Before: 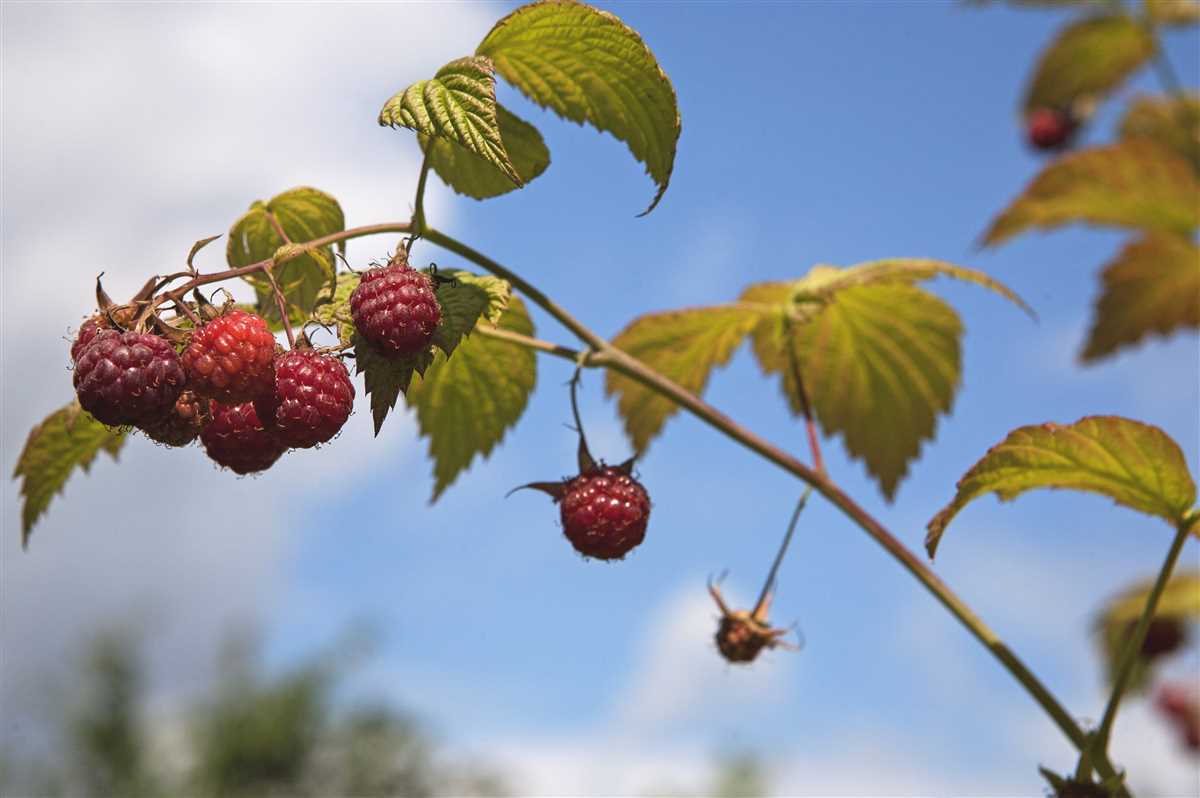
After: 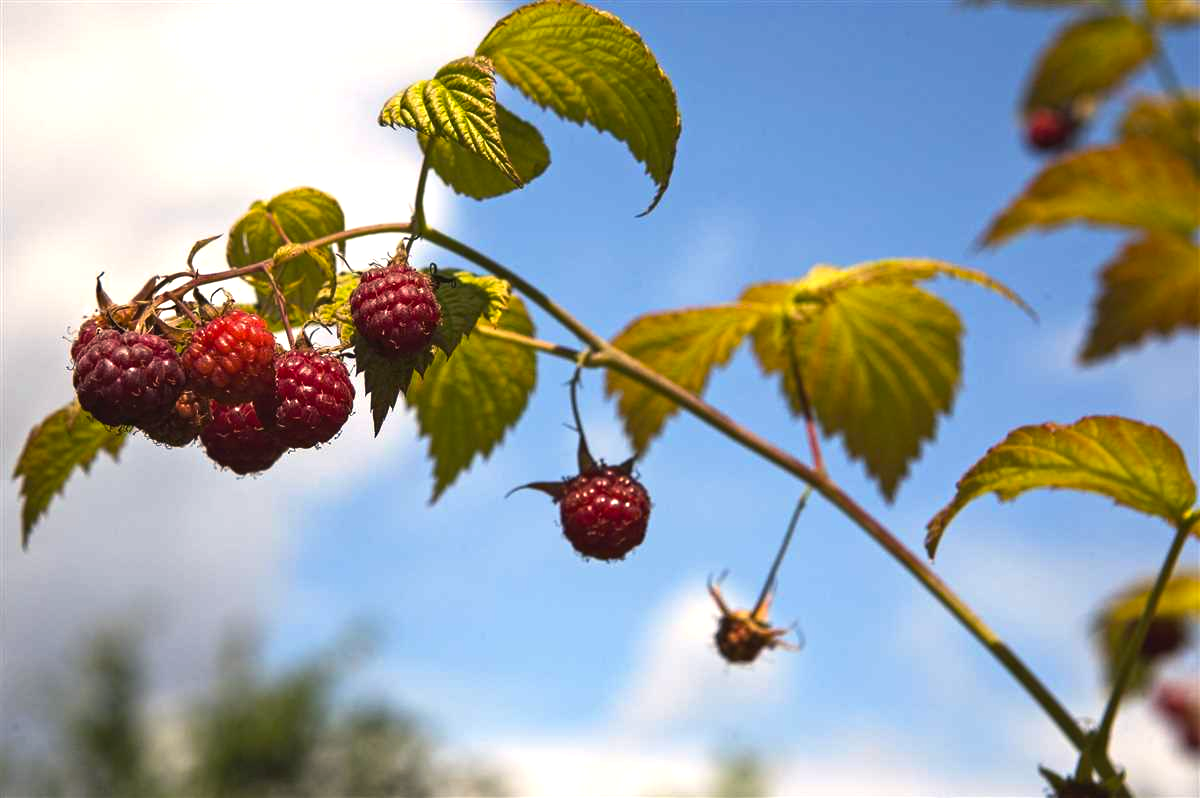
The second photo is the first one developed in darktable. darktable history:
color balance rgb: highlights gain › chroma 3.029%, highlights gain › hue 75.78°, perceptual saturation grading › global saturation 24.943%, perceptual brilliance grading › global brilliance 14.173%, perceptual brilliance grading › shadows -34.331%, global vibrance 9.93%
